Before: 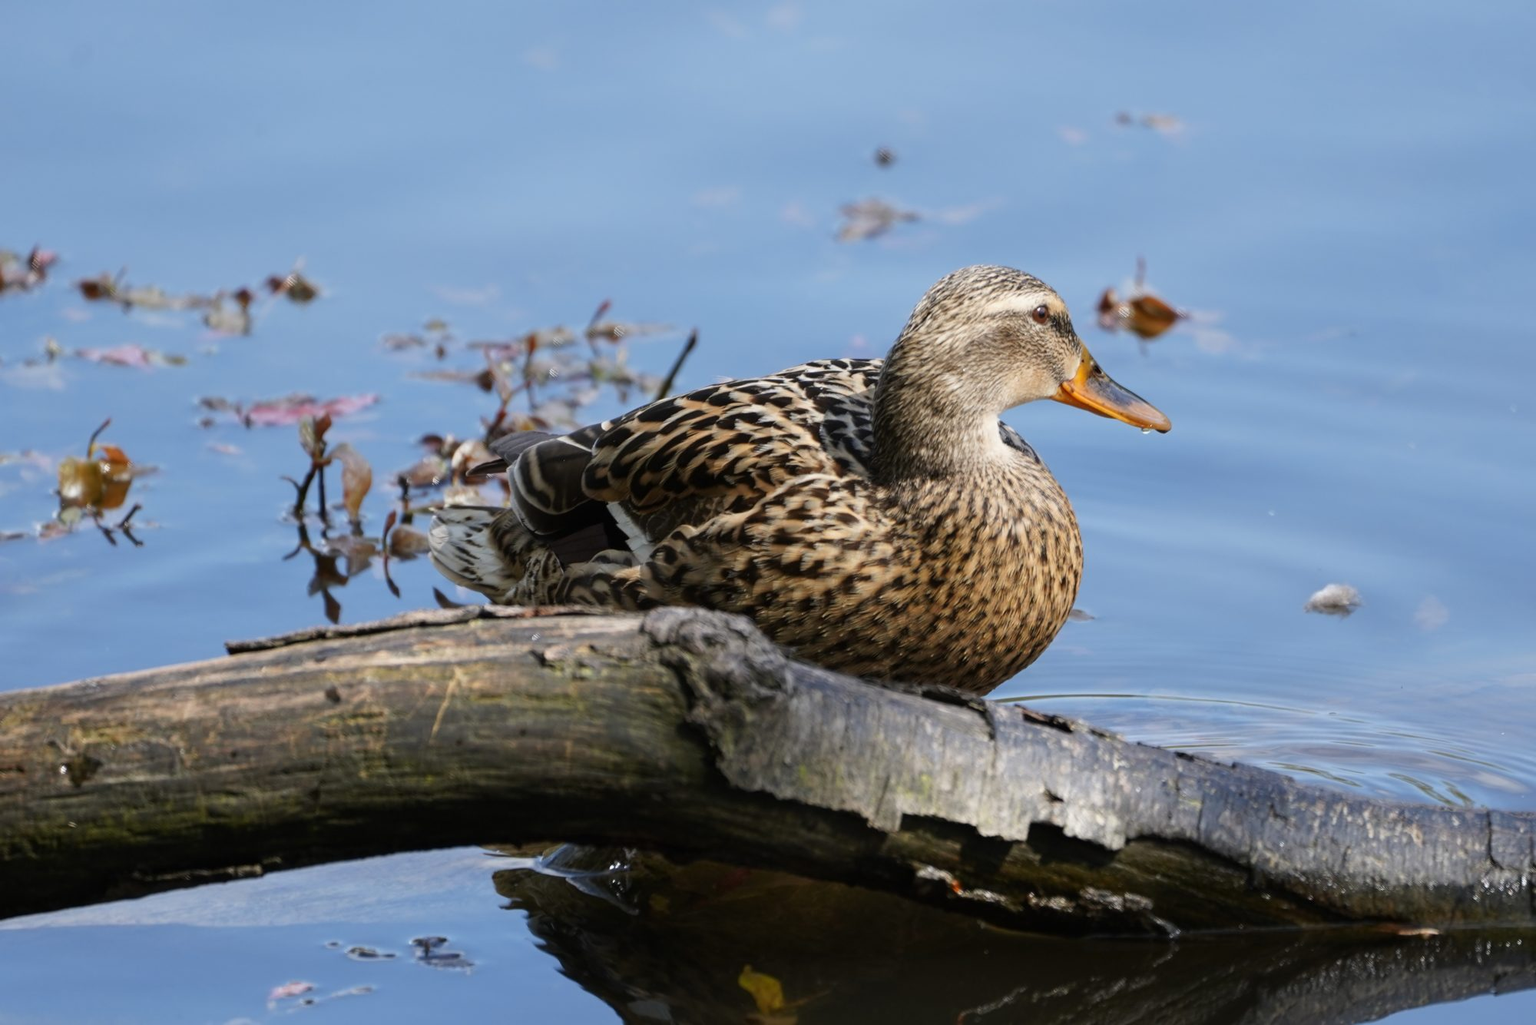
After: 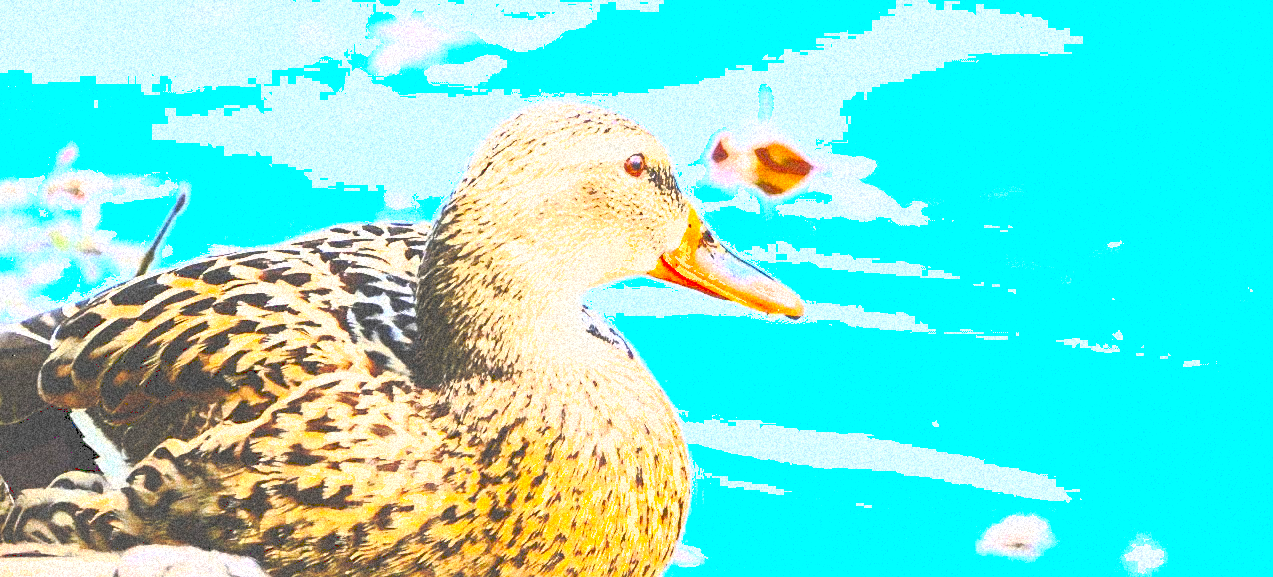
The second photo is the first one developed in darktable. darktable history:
shadows and highlights: on, module defaults
contrast brightness saturation: contrast 1, brightness 1, saturation 1
sharpen: on, module defaults
exposure: exposure 1.5 EV, compensate highlight preservation false
local contrast: mode bilateral grid, contrast 100, coarseness 100, detail 108%, midtone range 0.2
grain: coarseness 46.9 ISO, strength 50.21%, mid-tones bias 0%
crop: left 36.005%, top 18.293%, right 0.31%, bottom 38.444%
tone curve: curves: ch0 [(0, 0) (0.003, 0.301) (0.011, 0.302) (0.025, 0.307) (0.044, 0.313) (0.069, 0.316) (0.1, 0.322) (0.136, 0.325) (0.177, 0.341) (0.224, 0.358) (0.277, 0.386) (0.335, 0.429) (0.399, 0.486) (0.468, 0.556) (0.543, 0.644) (0.623, 0.728) (0.709, 0.796) (0.801, 0.854) (0.898, 0.908) (1, 1)], preserve colors none
